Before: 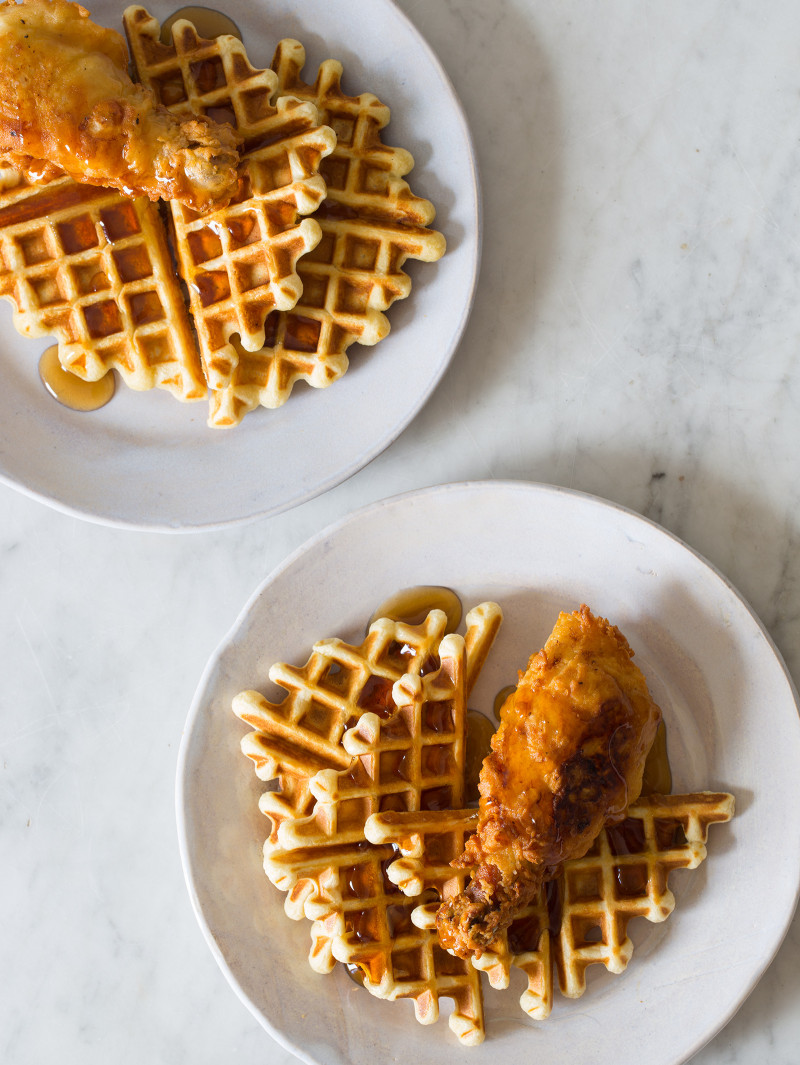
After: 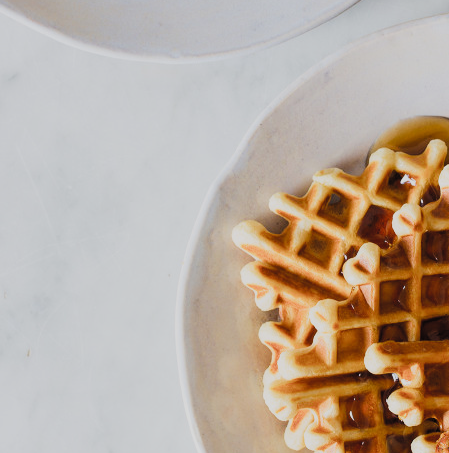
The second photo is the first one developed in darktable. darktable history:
crop: top 44.219%, right 43.755%, bottom 13.225%
color correction: highlights b* -0.042, saturation 1.11
filmic rgb: black relative exposure -5.06 EV, white relative exposure 3.98 EV, hardness 2.9, contrast 1.183, color science v5 (2021), contrast in shadows safe, contrast in highlights safe
